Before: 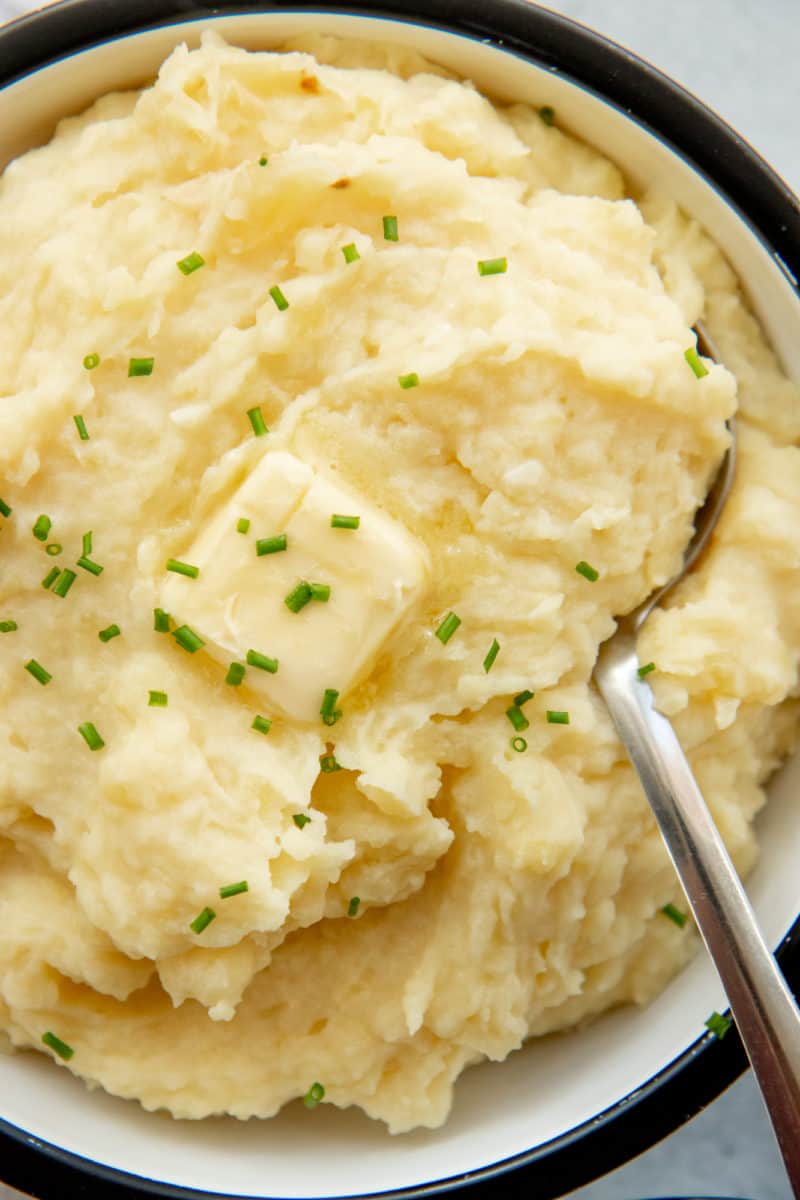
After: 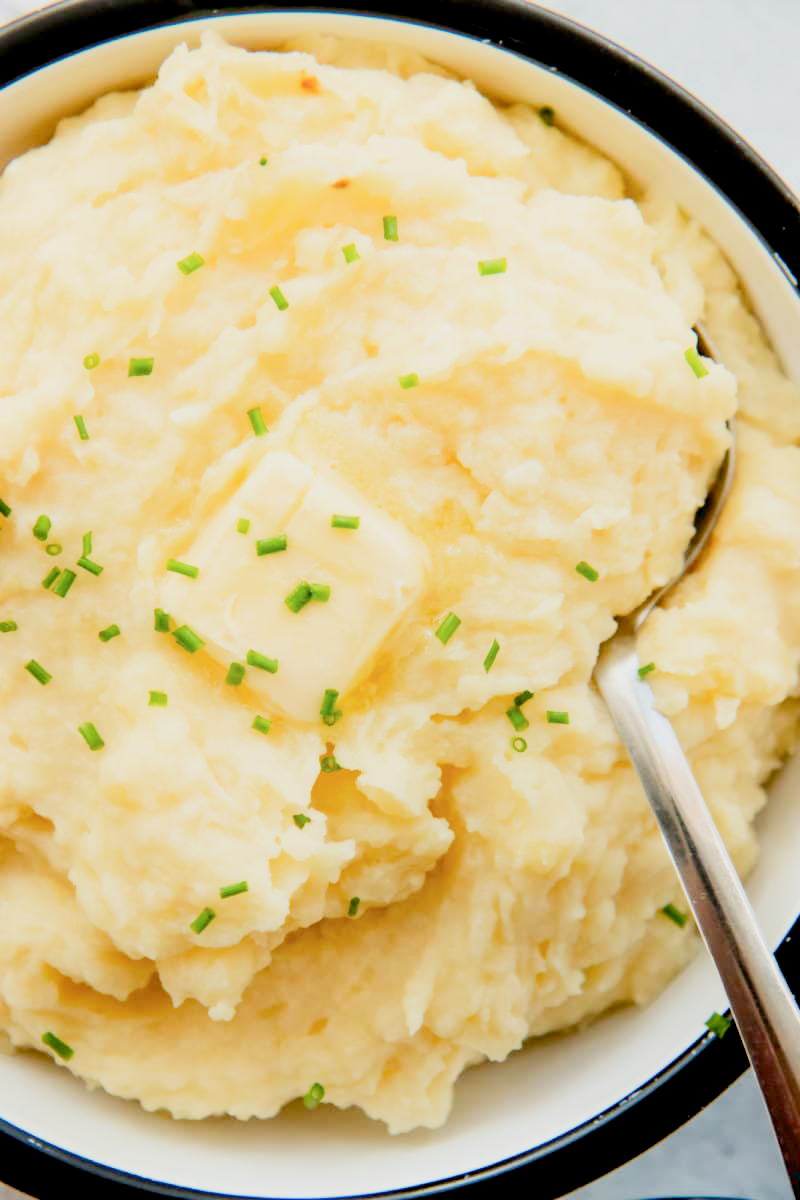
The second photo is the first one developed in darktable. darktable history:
filmic rgb: black relative exposure -8.54 EV, white relative exposure 5.52 EV, hardness 3.39, contrast 1.016
exposure: black level correction 0.012, exposure 0.7 EV, compensate exposure bias true, compensate highlight preservation false
contrast equalizer: y [[0.5 ×4, 0.467, 0.376], [0.5 ×6], [0.5 ×6], [0 ×6], [0 ×6]]
shadows and highlights: shadows 0, highlights 40
